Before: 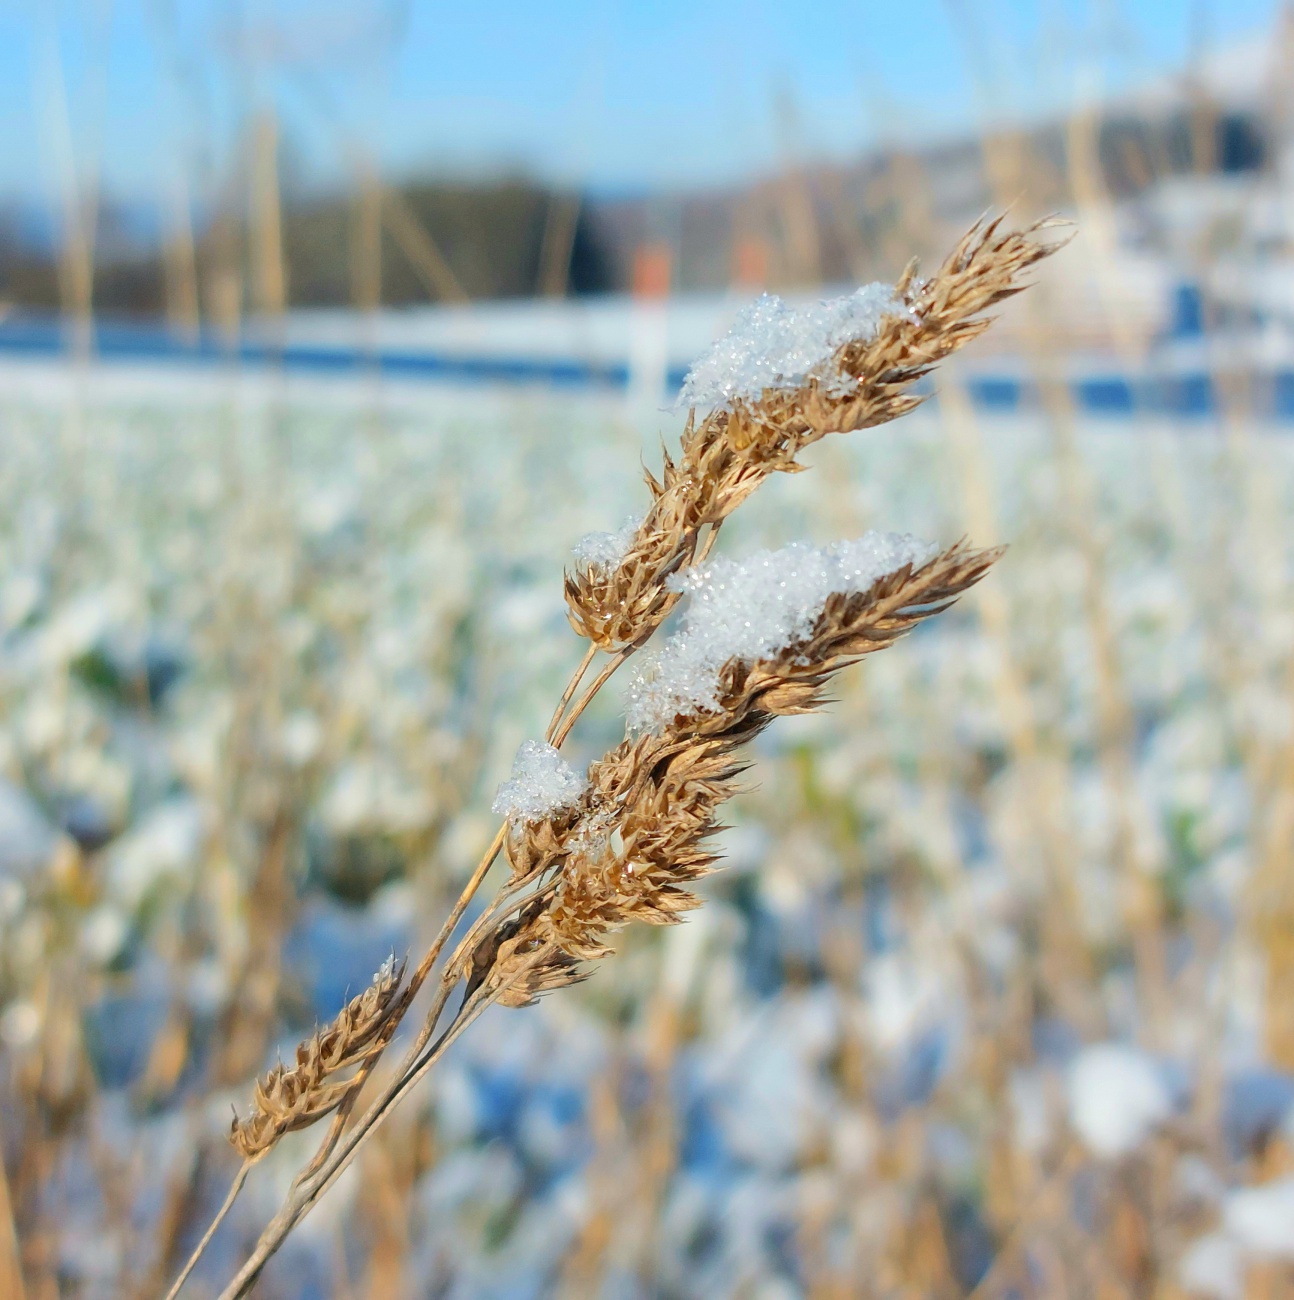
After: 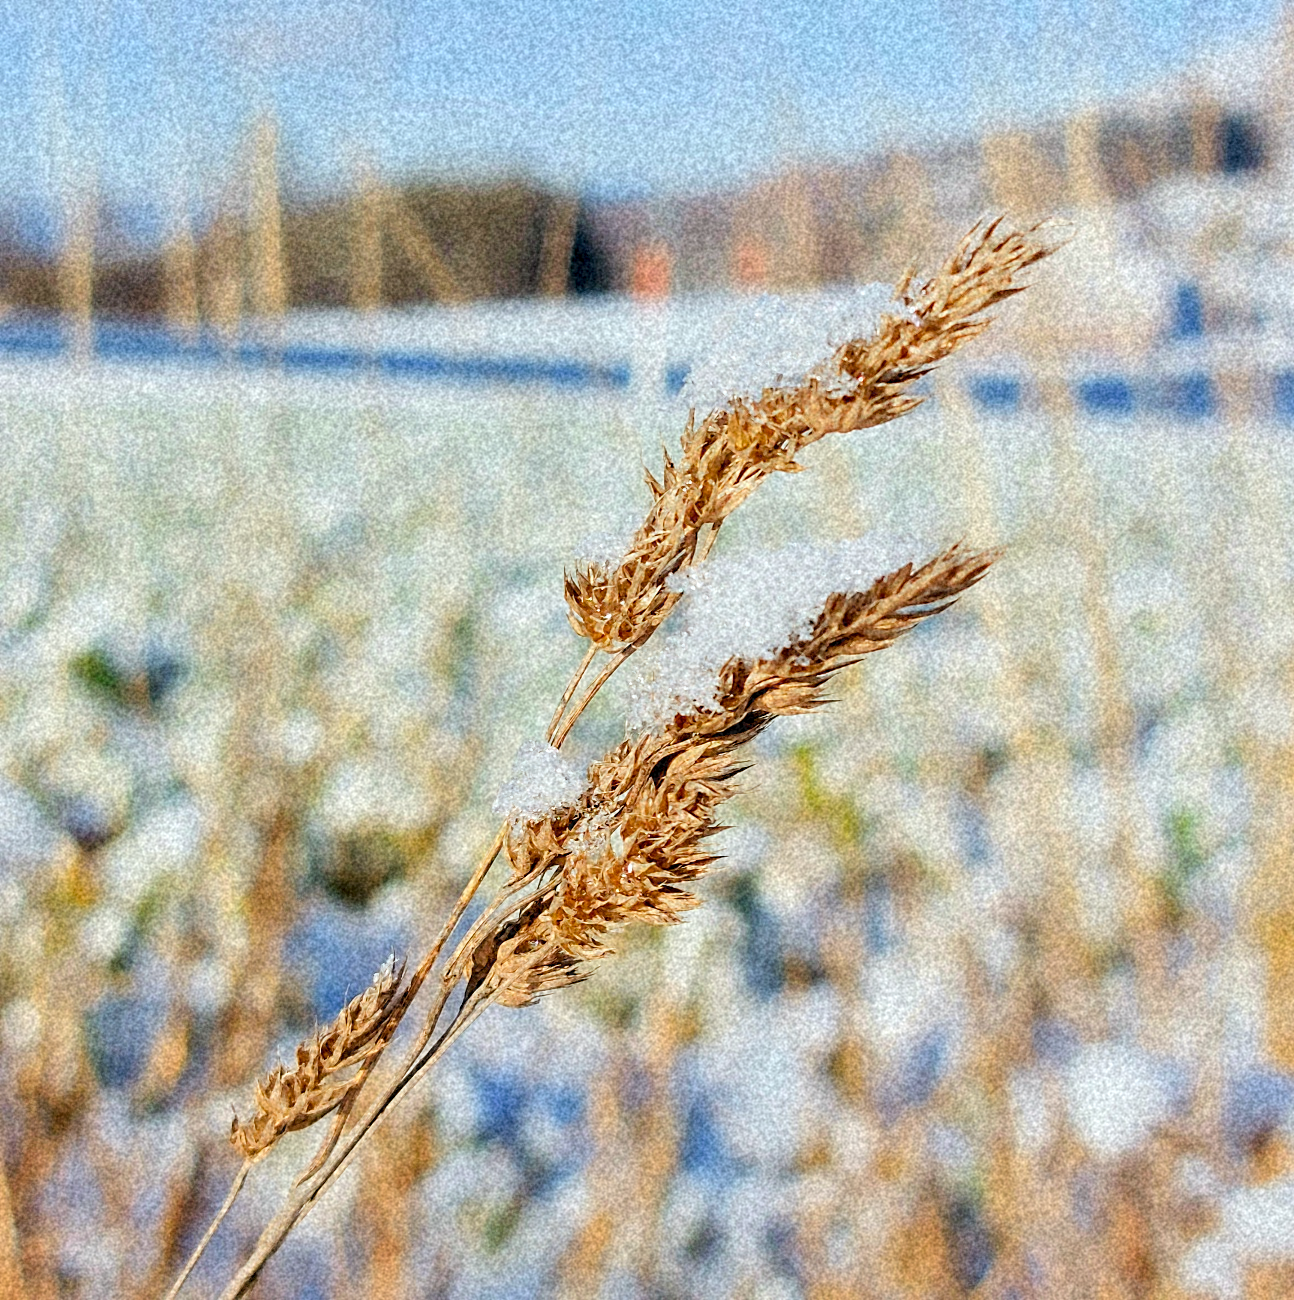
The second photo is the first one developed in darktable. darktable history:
exposure: black level correction 0.012, exposure 0.7 EV, compensate exposure bias true, compensate highlight preservation false
sharpen: on, module defaults
grain: coarseness 46.9 ISO, strength 50.21%, mid-tones bias 0%
local contrast: mode bilateral grid, contrast 20, coarseness 50, detail 130%, midtone range 0.2
filmic rgb: black relative exposure -7.65 EV, white relative exposure 4.56 EV, hardness 3.61
rgb levels: mode RGB, independent channels, levels [[0, 0.5, 1], [0, 0.521, 1], [0, 0.536, 1]]
white balance: emerald 1
